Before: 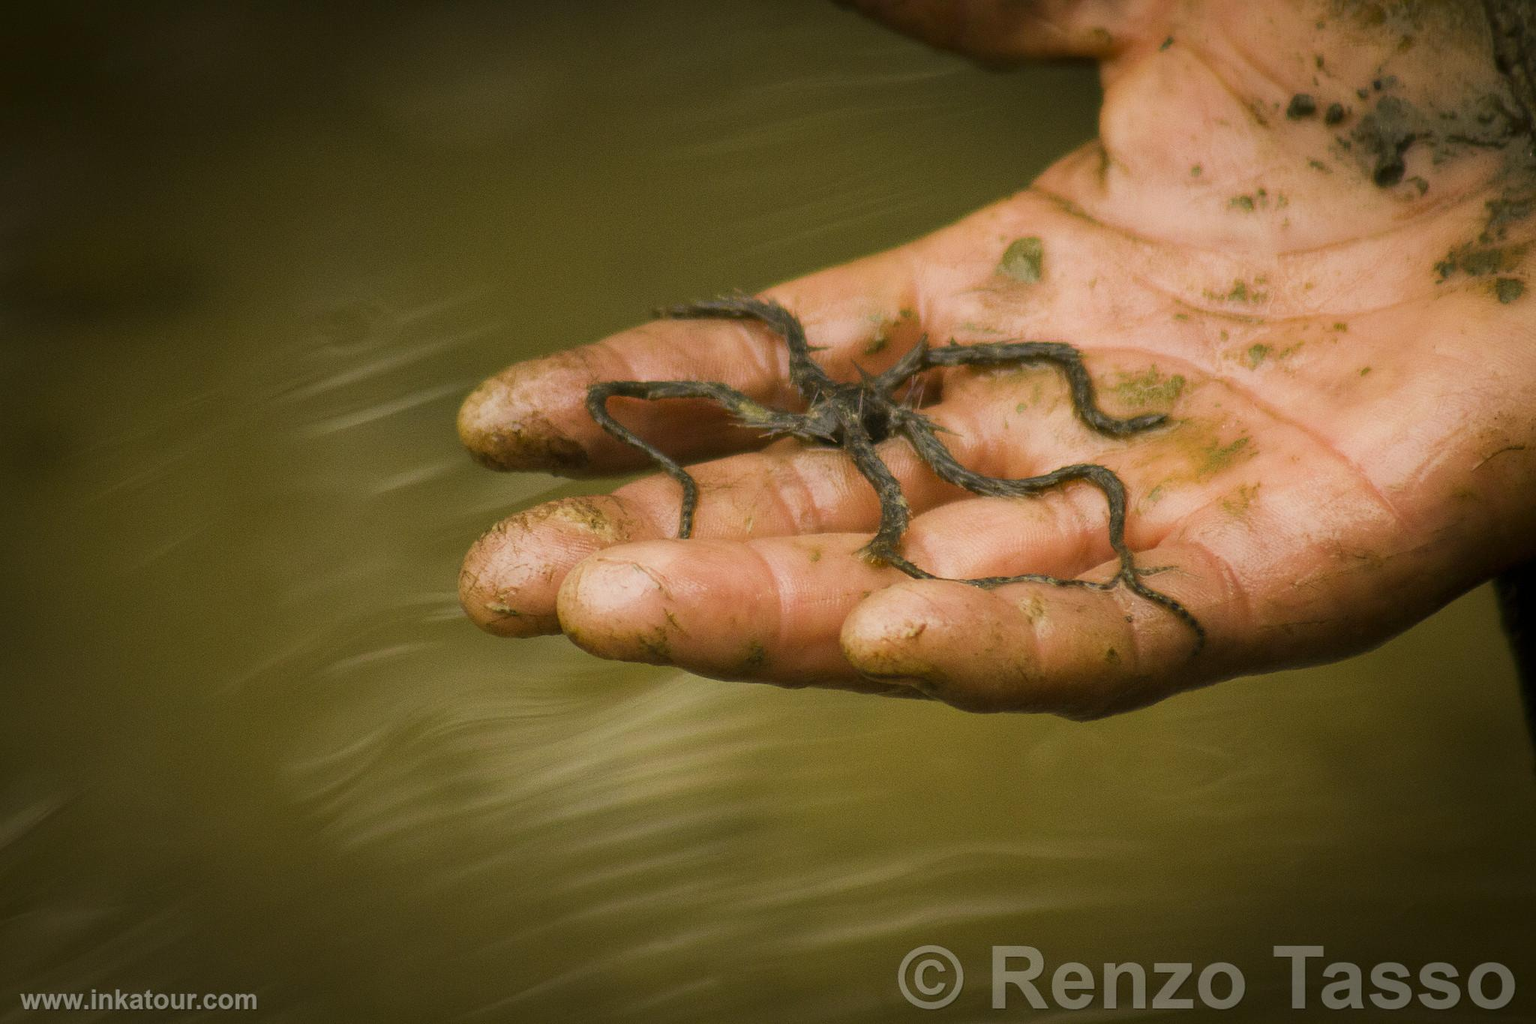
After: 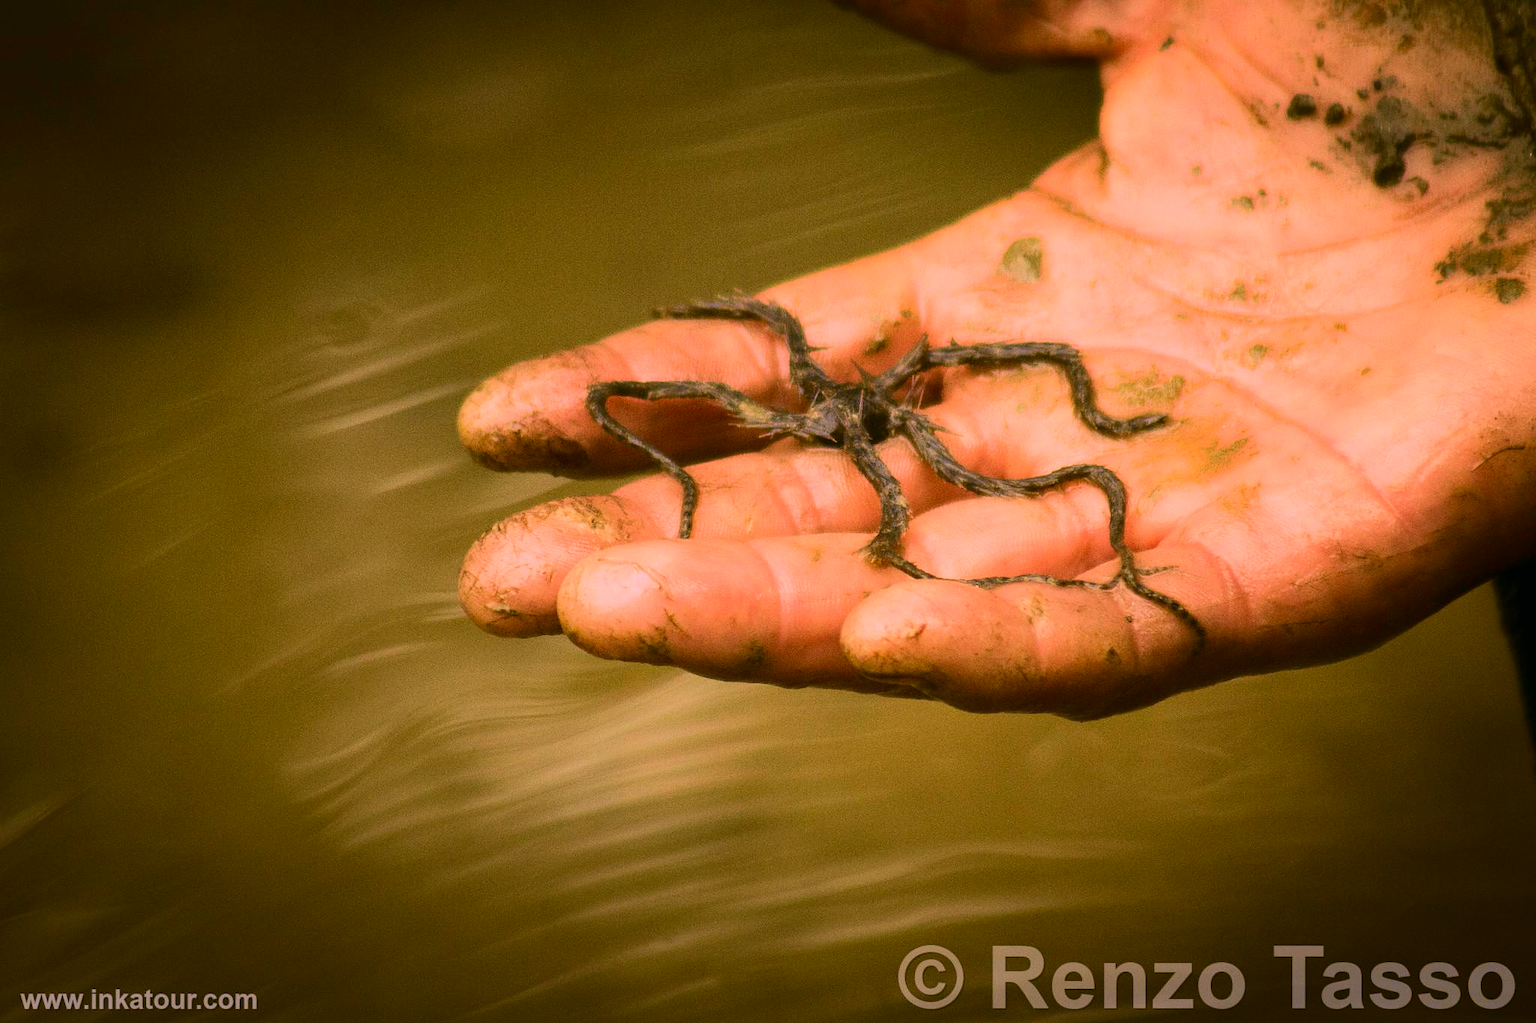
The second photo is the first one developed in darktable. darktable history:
tone curve: curves: ch0 [(0, 0.003) (0.113, 0.081) (0.207, 0.184) (0.515, 0.612) (0.712, 0.793) (0.984, 0.961)]; ch1 [(0, 0) (0.172, 0.123) (0.317, 0.272) (0.414, 0.382) (0.476, 0.479) (0.505, 0.498) (0.534, 0.534) (0.621, 0.65) (0.709, 0.764) (1, 1)]; ch2 [(0, 0) (0.411, 0.424) (0.505, 0.505) (0.521, 0.524) (0.537, 0.57) (0.65, 0.699) (1, 1)], color space Lab, independent channels, preserve colors none
white balance: red 1.188, blue 1.11
graduated density: rotation -180°, offset 24.95
